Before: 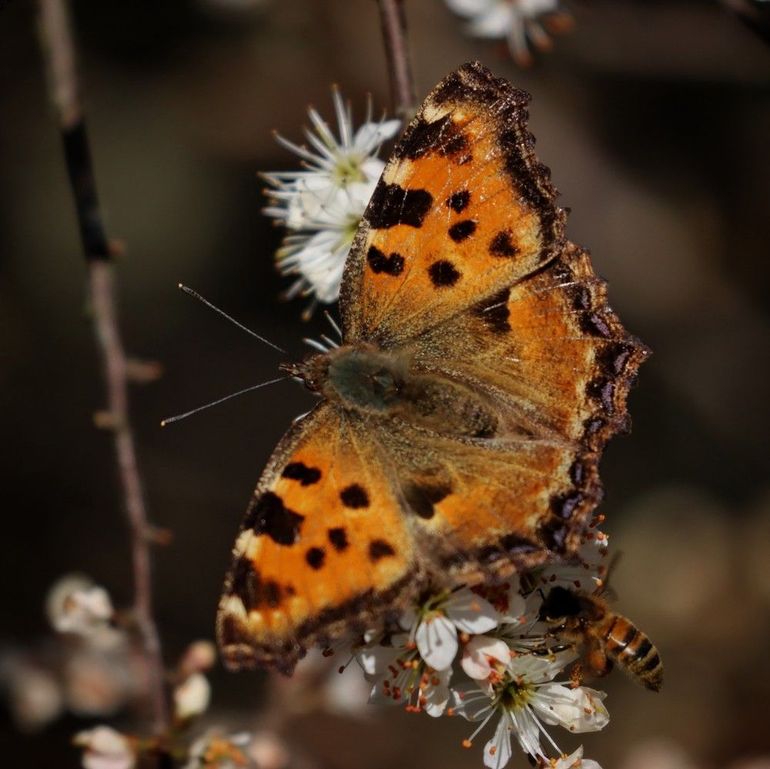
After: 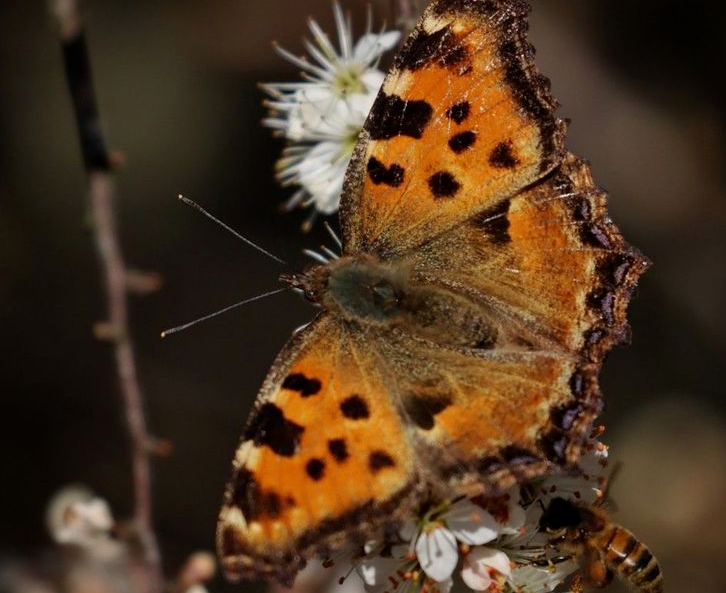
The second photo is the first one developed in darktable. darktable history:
exposure: black level correction 0.001, compensate highlight preservation false
crop and rotate: angle 0.03°, top 11.643%, right 5.651%, bottom 11.189%
